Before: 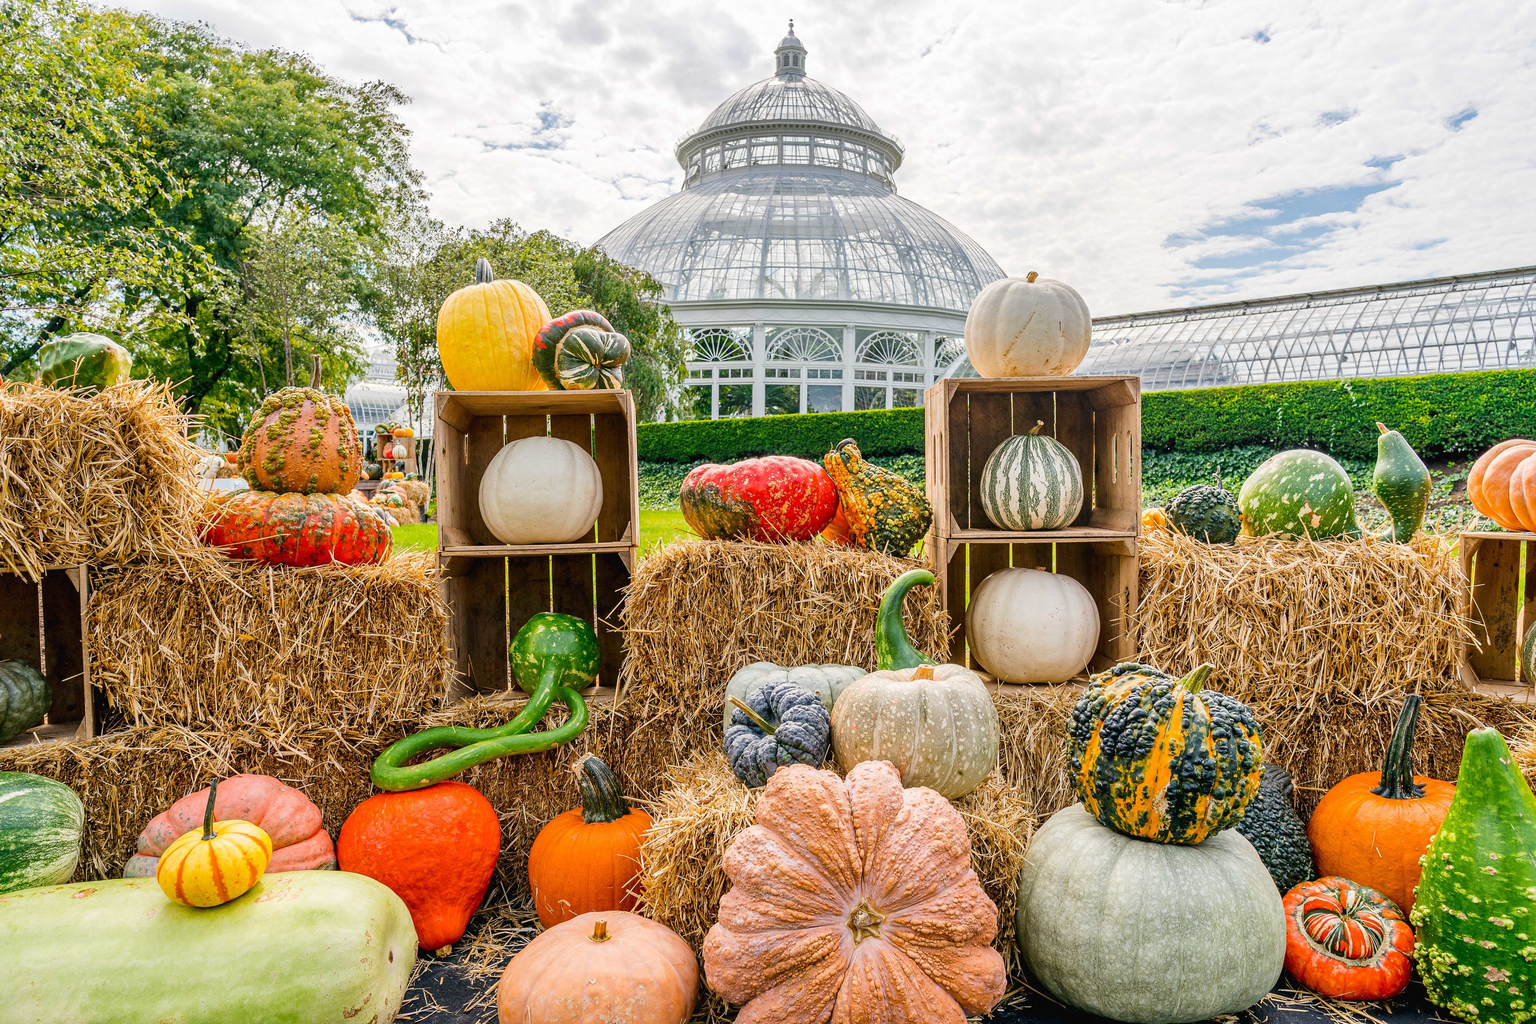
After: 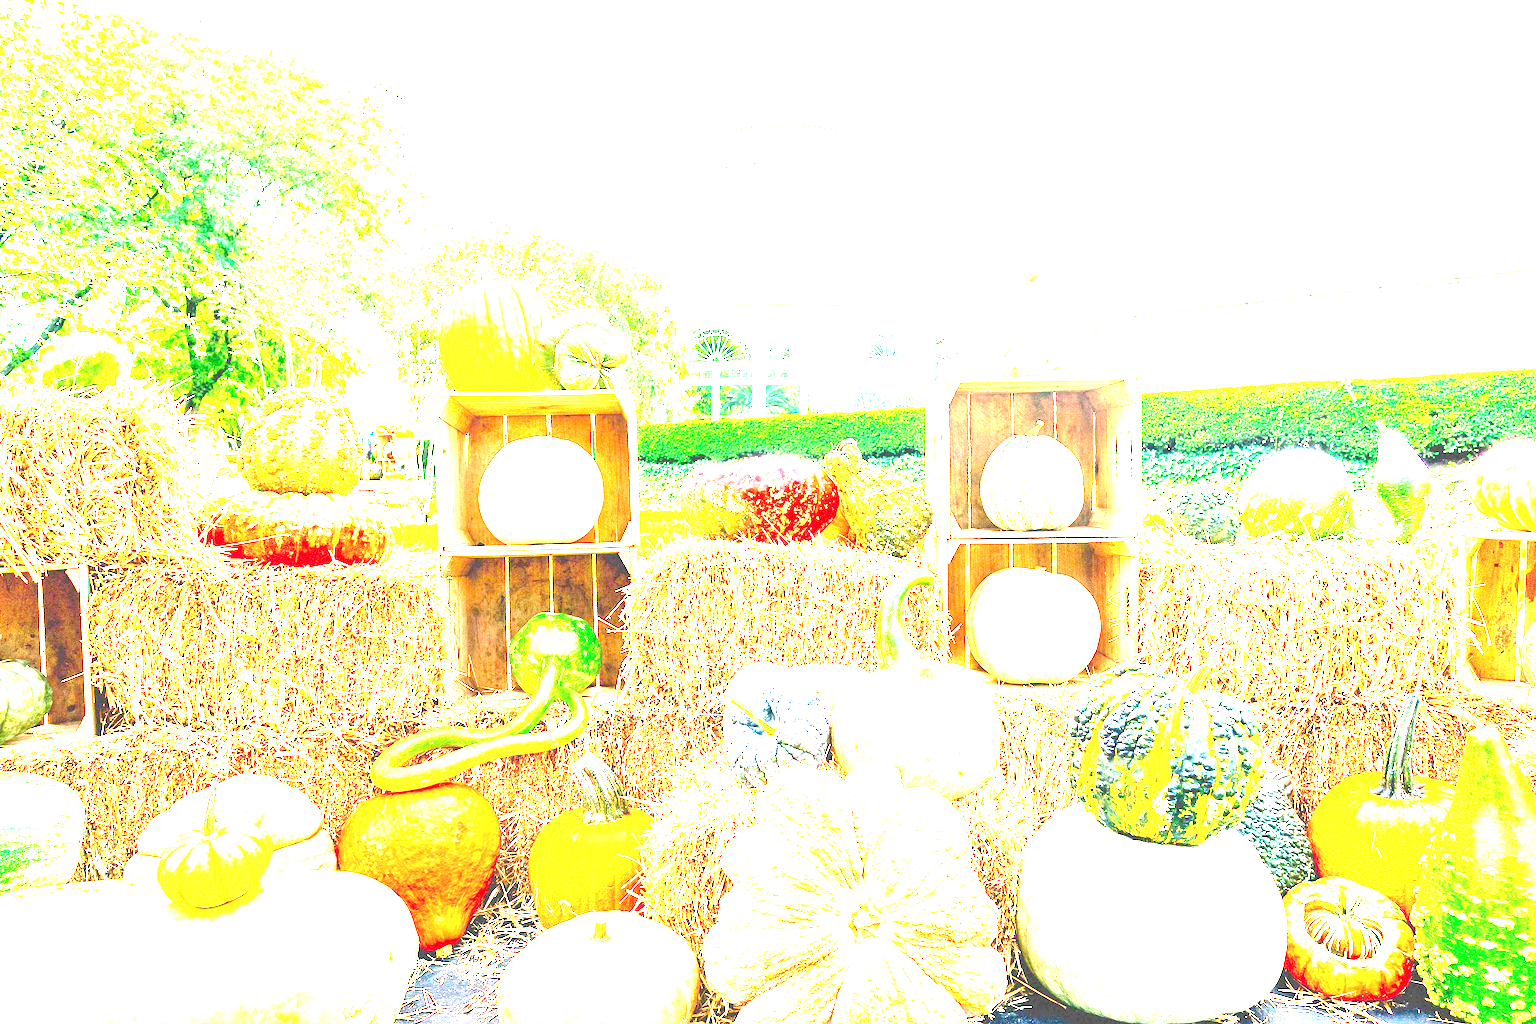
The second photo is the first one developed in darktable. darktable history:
exposure: black level correction 0, exposure 4.001 EV, compensate highlight preservation false
levels: levels [0.036, 0.364, 0.827]
